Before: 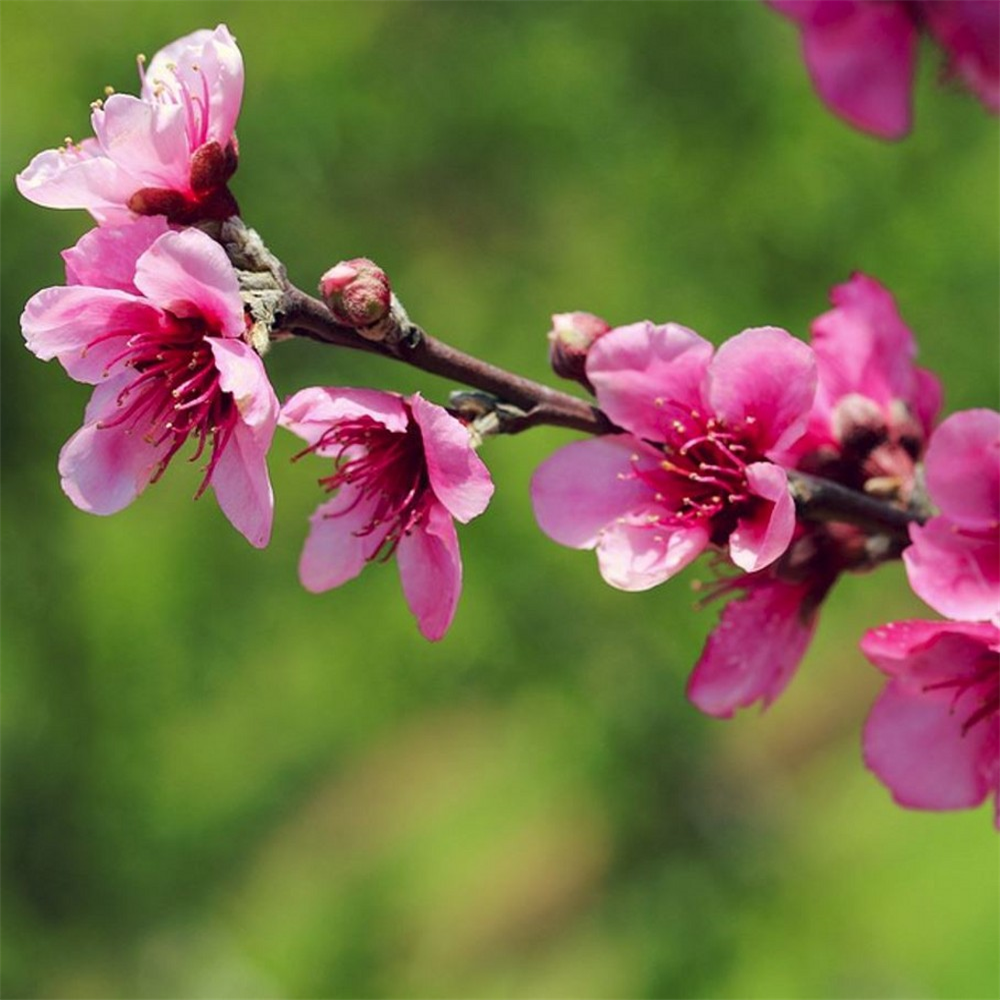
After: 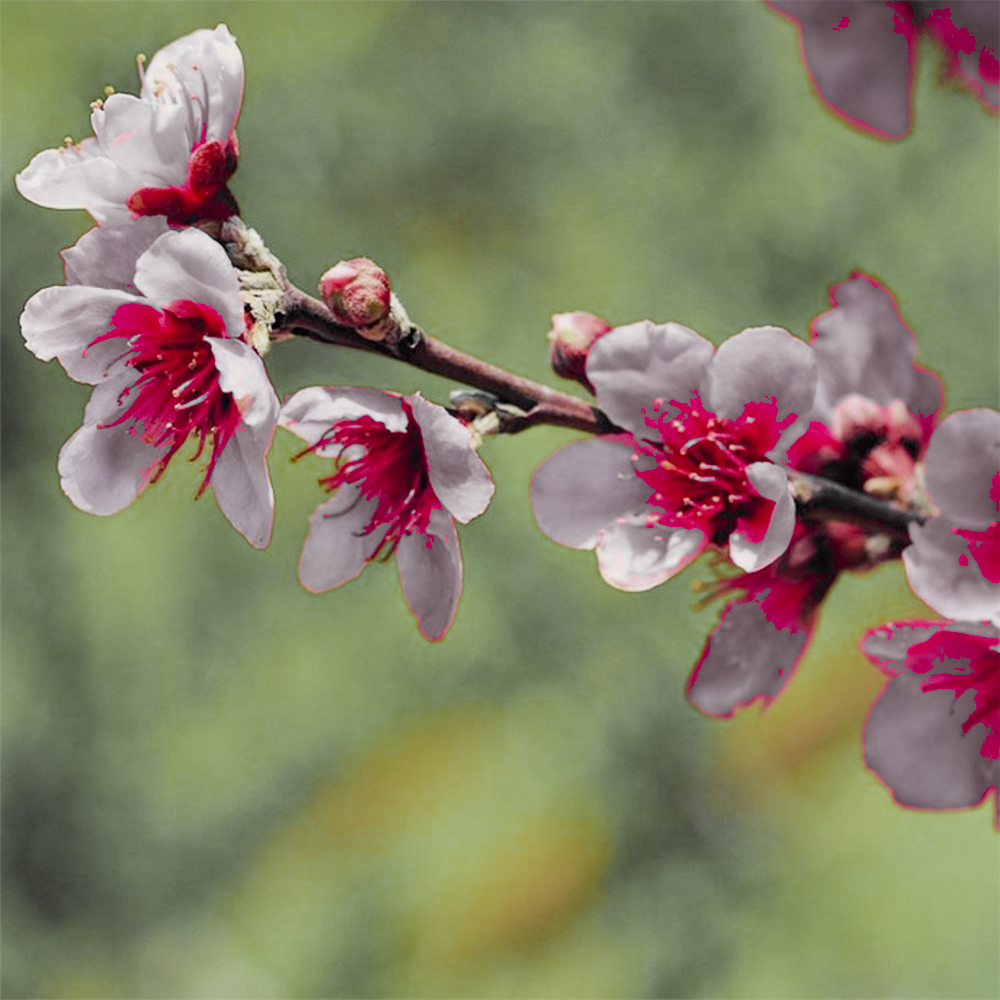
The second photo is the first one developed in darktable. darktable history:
filmic rgb: black relative exposure -7.65 EV, white relative exposure 4.56 EV, hardness 3.61
shadows and highlights: low approximation 0.01, soften with gaussian
exposure: black level correction 0, exposure 1 EV, compensate exposure bias true, compensate highlight preservation false
color zones: curves: ch0 [(0.004, 0.388) (0.125, 0.392) (0.25, 0.404) (0.375, 0.5) (0.5, 0.5) (0.625, 0.5) (0.75, 0.5) (0.875, 0.5)]; ch1 [(0, 0.5) (0.125, 0.5) (0.25, 0.5) (0.375, 0.124) (0.524, 0.124) (0.645, 0.128) (0.789, 0.132) (0.914, 0.096) (0.998, 0.068)]
